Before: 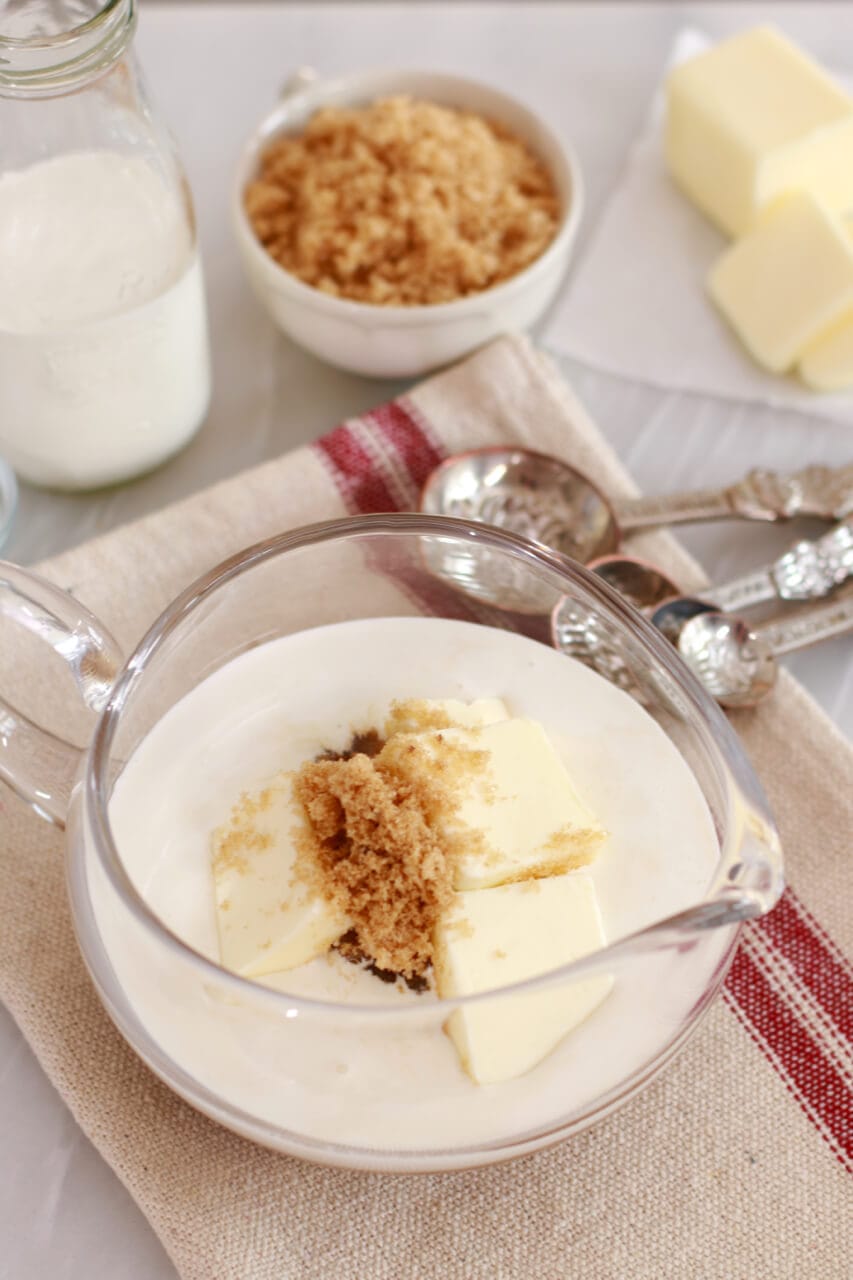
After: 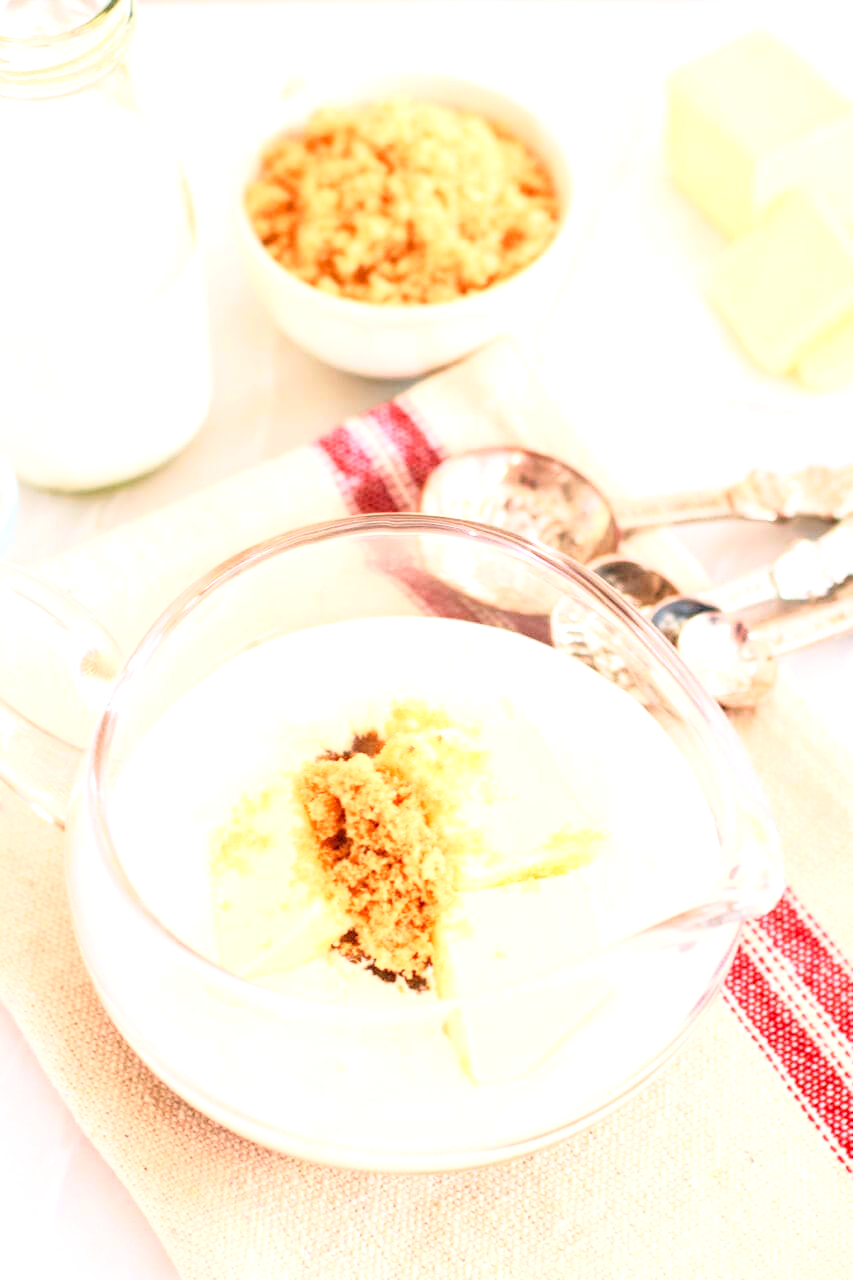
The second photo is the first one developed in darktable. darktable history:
local contrast: on, module defaults
base curve: curves: ch0 [(0, 0) (0.028, 0.03) (0.121, 0.232) (0.46, 0.748) (0.859, 0.968) (1, 1)]
exposure: black level correction 0, exposure 1.389 EV, compensate highlight preservation false
